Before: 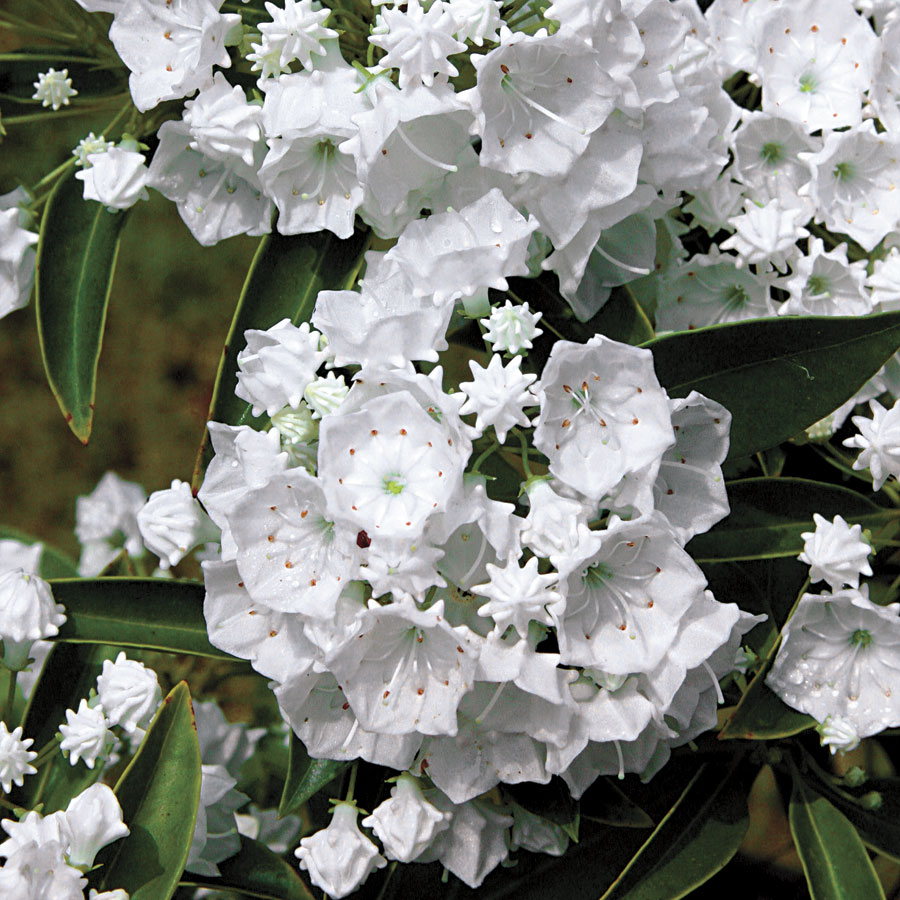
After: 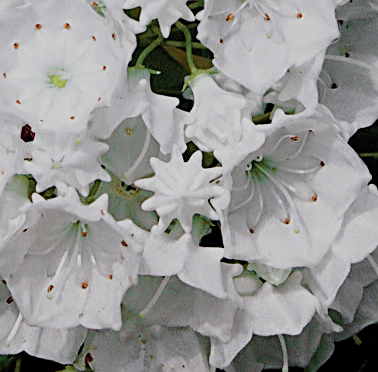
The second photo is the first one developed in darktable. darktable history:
exposure: compensate highlight preservation false
sharpen: on, module defaults
crop: left 37.399%, top 45.144%, right 20.49%, bottom 13.497%
filmic rgb: black relative exposure -6.91 EV, white relative exposure 5.61 EV, threshold 5.97 EV, hardness 2.86, preserve chrominance no, color science v4 (2020), type of noise poissonian, enable highlight reconstruction true
